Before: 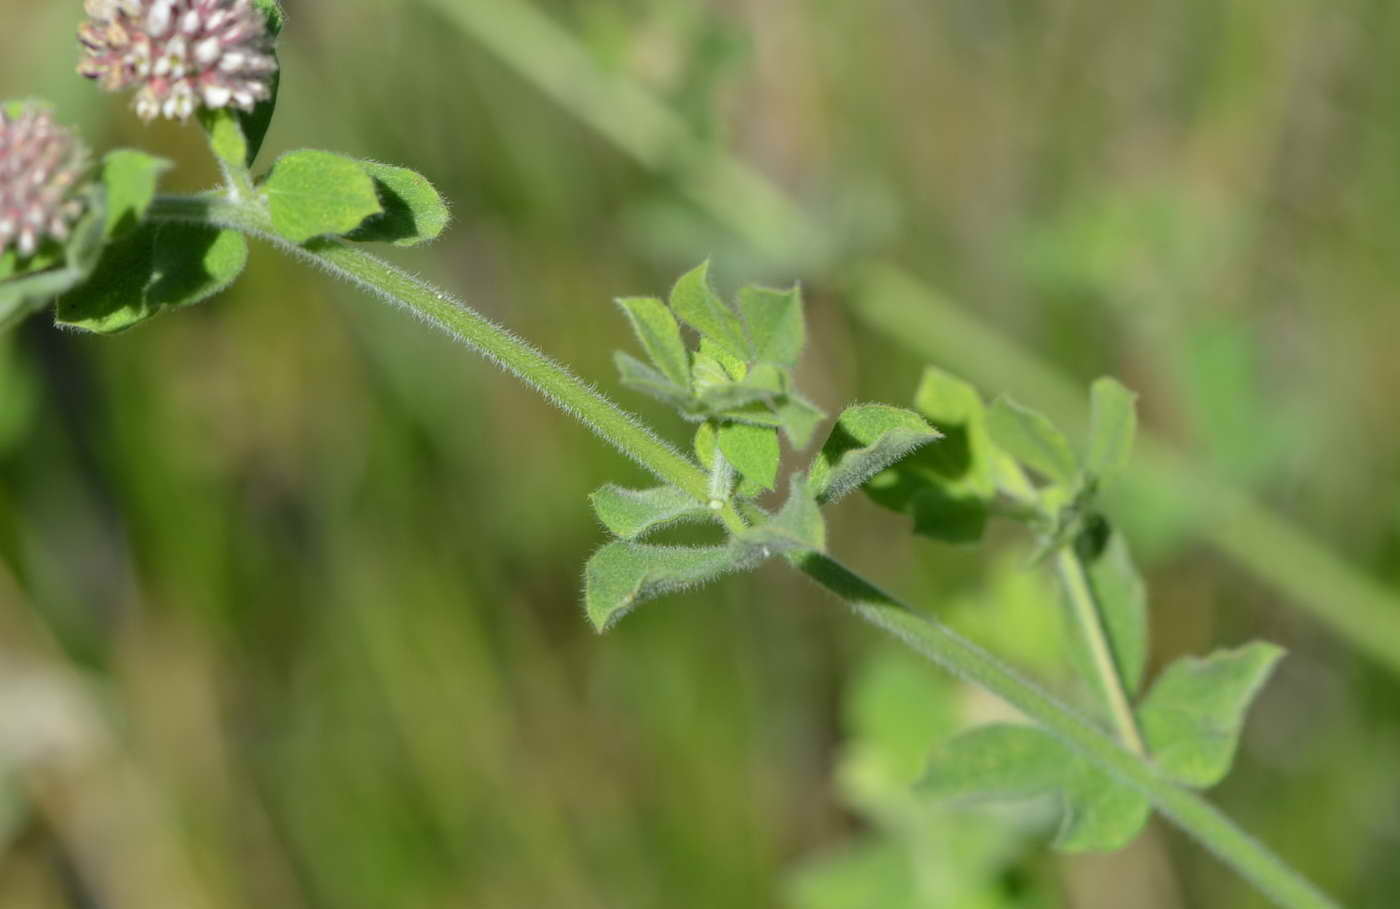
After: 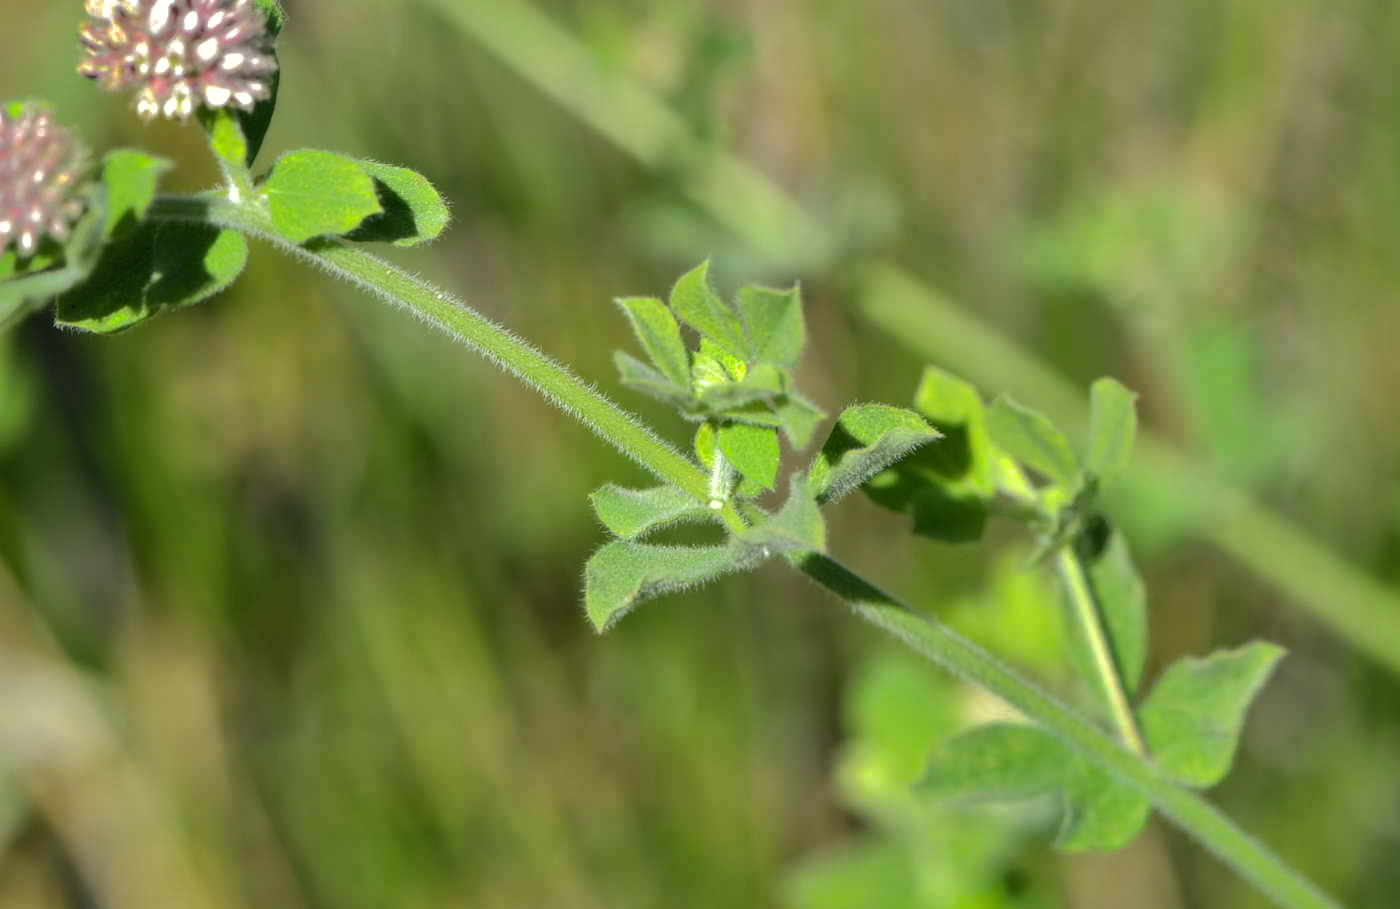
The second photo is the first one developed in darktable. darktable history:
shadows and highlights: shadows 38.47, highlights -75.18, highlights color adjustment 41.6%
tone equalizer: -8 EV -0.769 EV, -7 EV -0.691 EV, -6 EV -0.575 EV, -5 EV -0.418 EV, -3 EV 0.388 EV, -2 EV 0.6 EV, -1 EV 0.697 EV, +0 EV 0.761 EV, edges refinement/feathering 500, mask exposure compensation -1.57 EV, preserve details no
color correction: highlights b* 2.96
